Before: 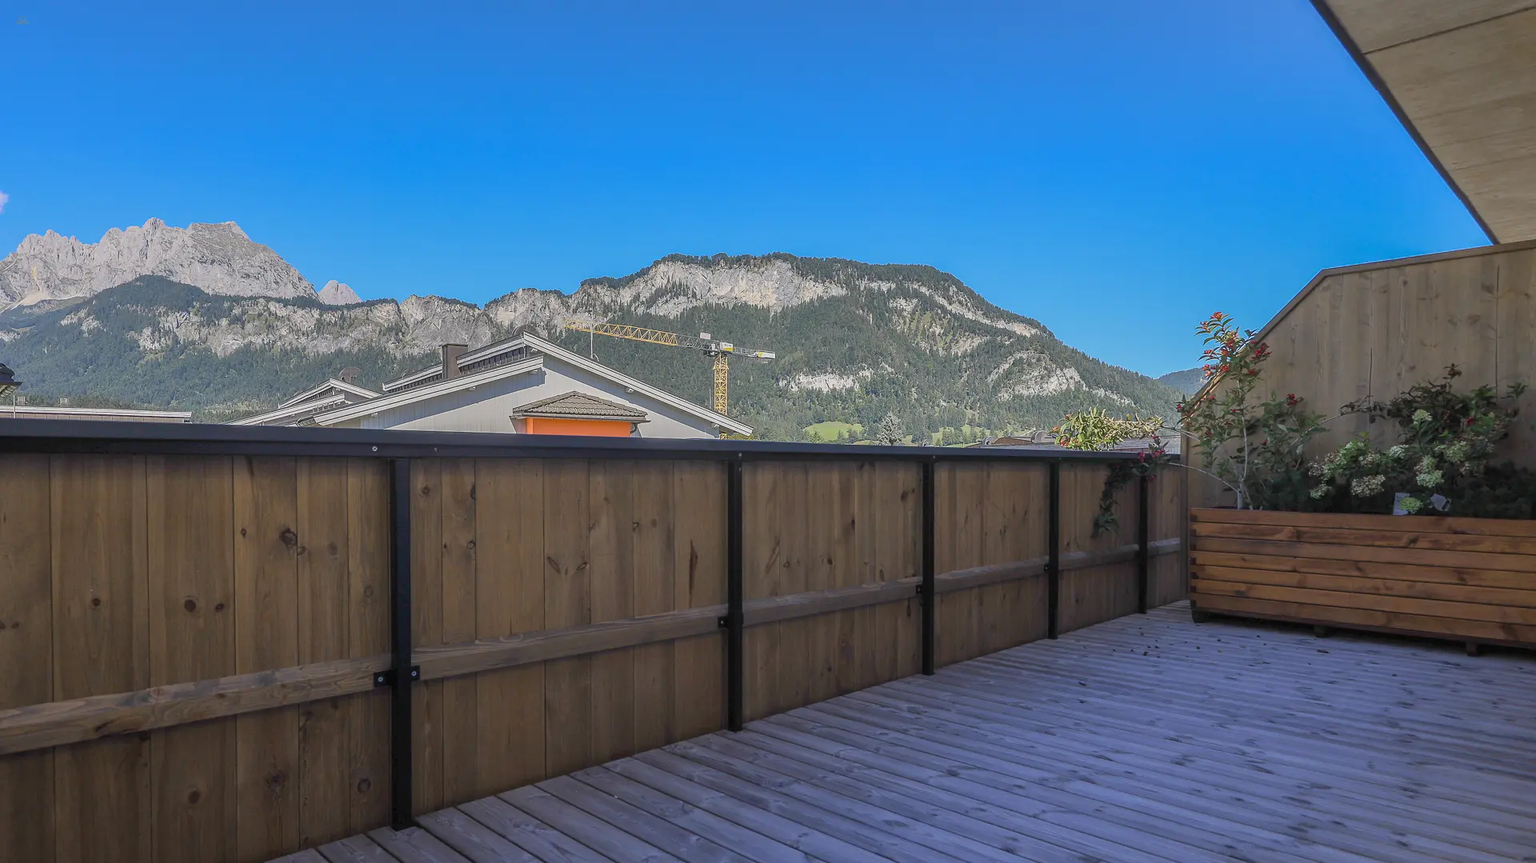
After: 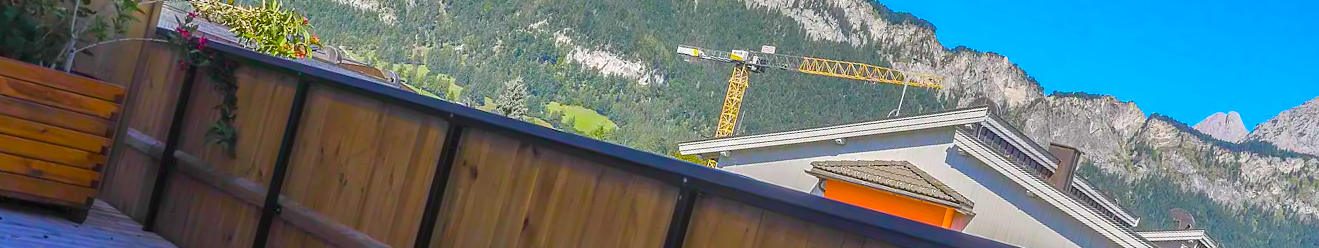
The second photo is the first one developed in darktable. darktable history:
crop and rotate: angle 16.12°, top 30.835%, bottom 35.653%
color balance rgb: linear chroma grading › shadows 10%, linear chroma grading › highlights 10%, linear chroma grading › global chroma 15%, linear chroma grading › mid-tones 15%, perceptual saturation grading › global saturation 40%, perceptual saturation grading › highlights -25%, perceptual saturation grading › mid-tones 35%, perceptual saturation grading › shadows 35%, perceptual brilliance grading › global brilliance 11.29%, global vibrance 11.29%
